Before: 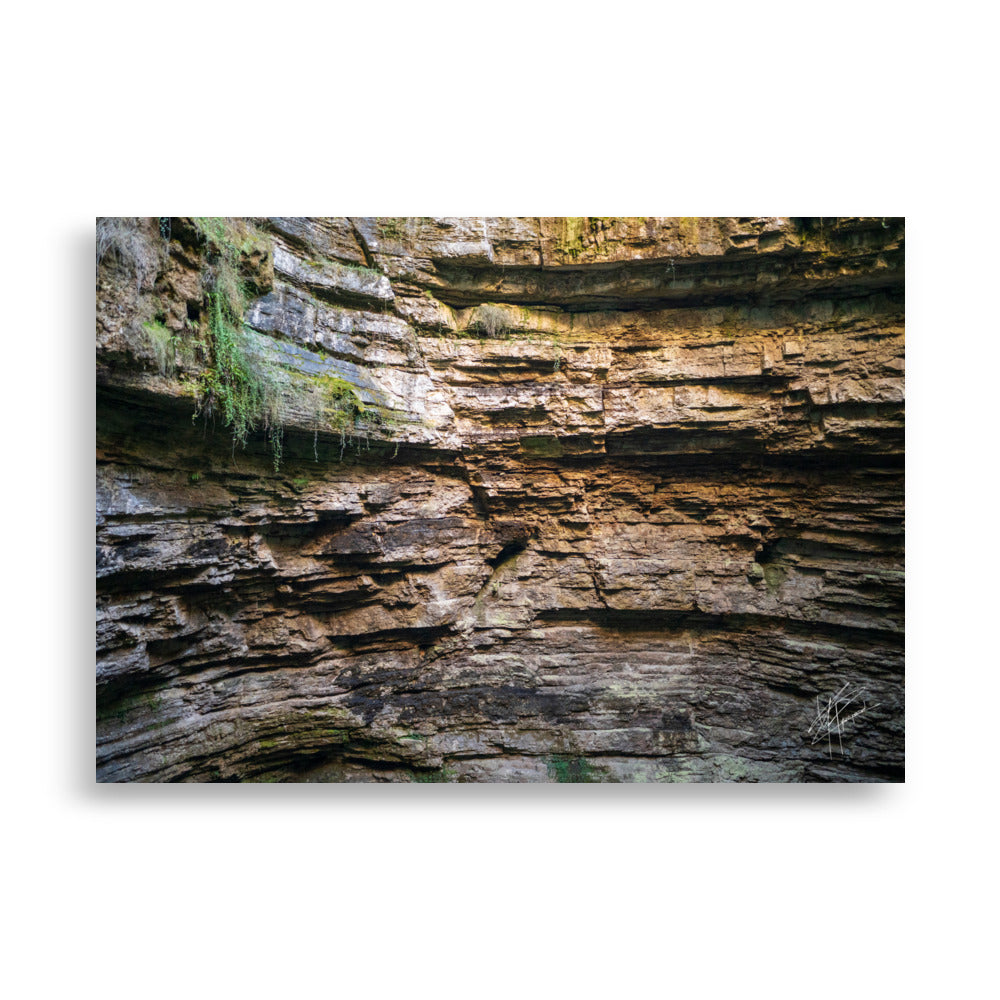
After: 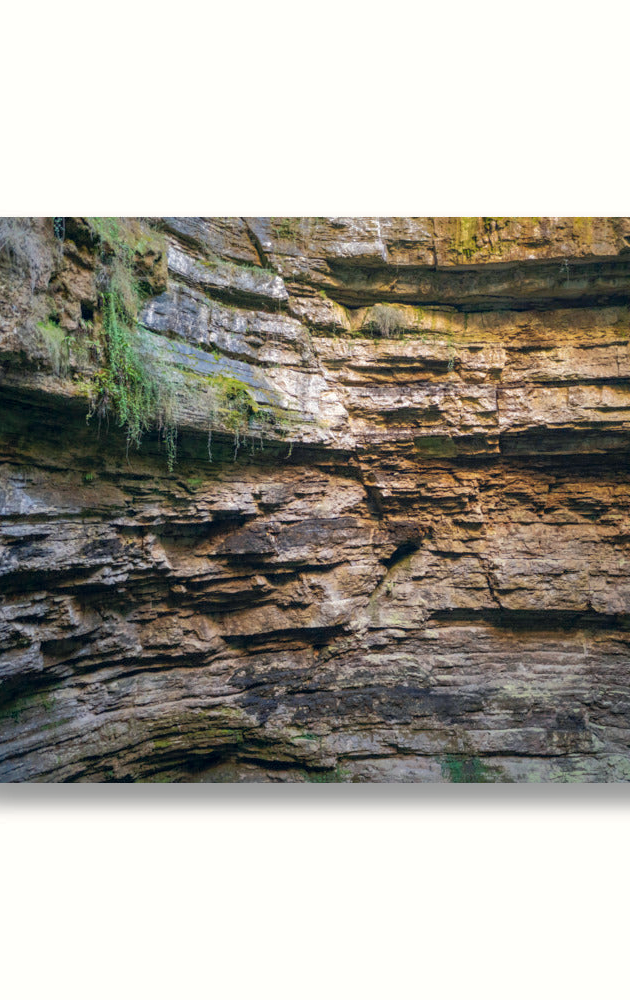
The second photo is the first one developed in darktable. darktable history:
crop: left 10.672%, right 26.307%
shadows and highlights: on, module defaults
color correction: highlights a* 0.214, highlights b* 2.72, shadows a* -1.32, shadows b* -4.22
